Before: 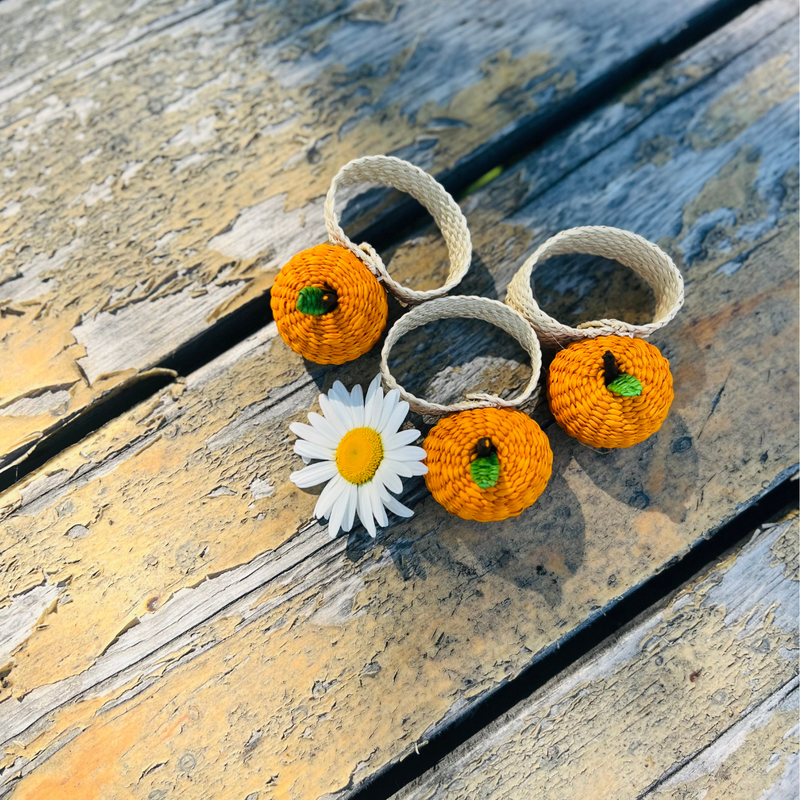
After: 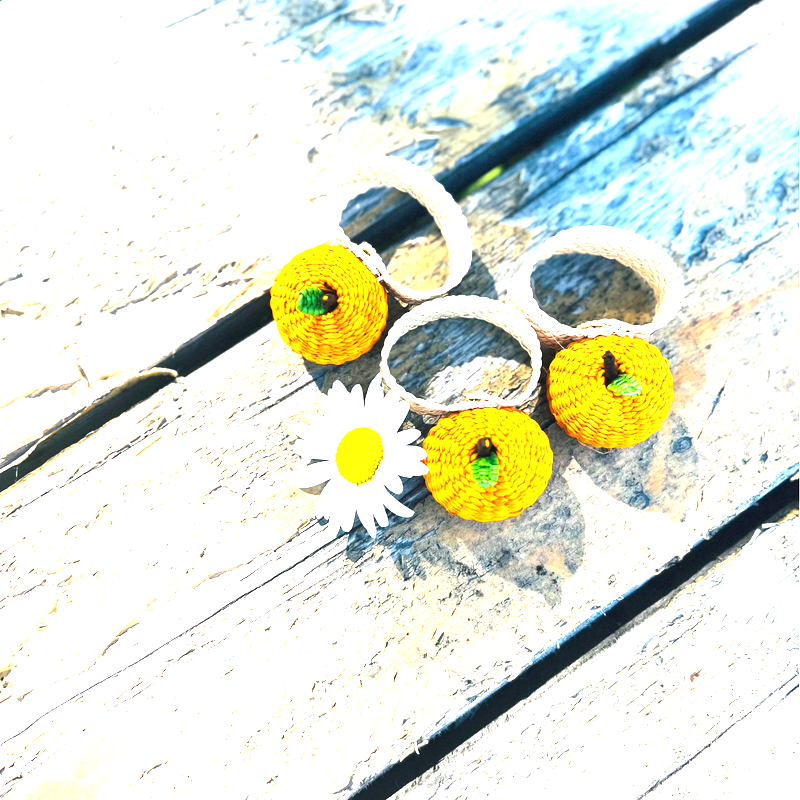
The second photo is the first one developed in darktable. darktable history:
exposure: black level correction 0, exposure 2.366 EV, compensate highlight preservation false
